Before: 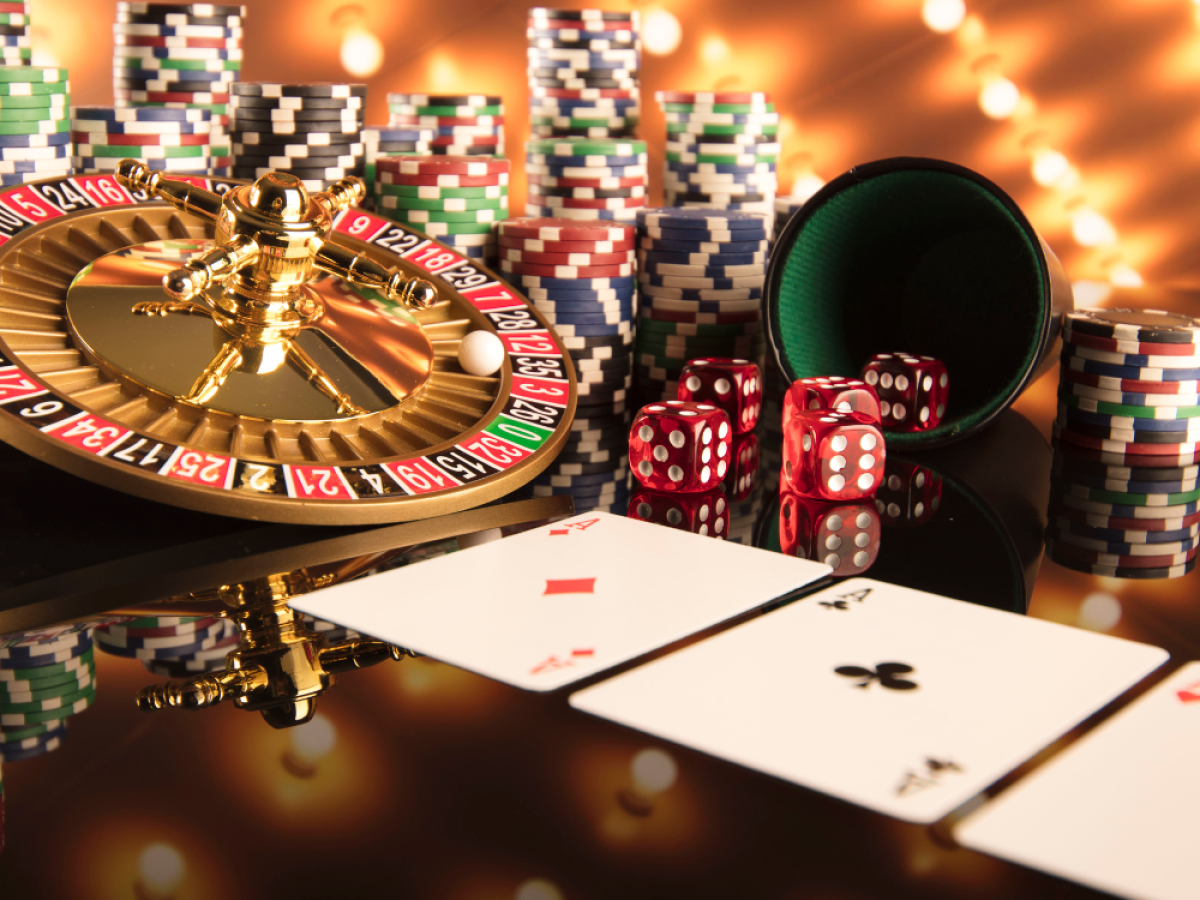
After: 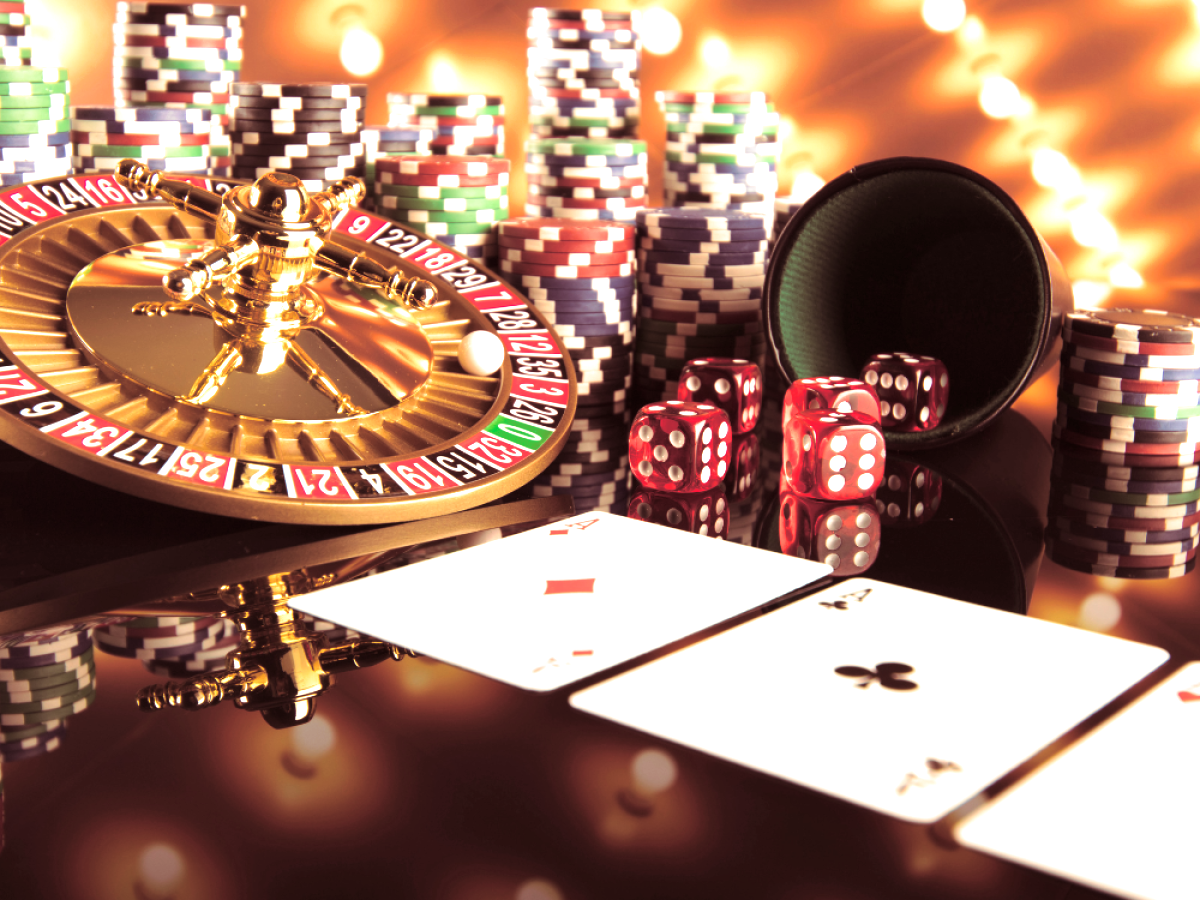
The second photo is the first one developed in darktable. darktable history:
exposure: black level correction 0, exposure 0.7 EV, compensate exposure bias true, compensate highlight preservation false
split-toning: on, module defaults
